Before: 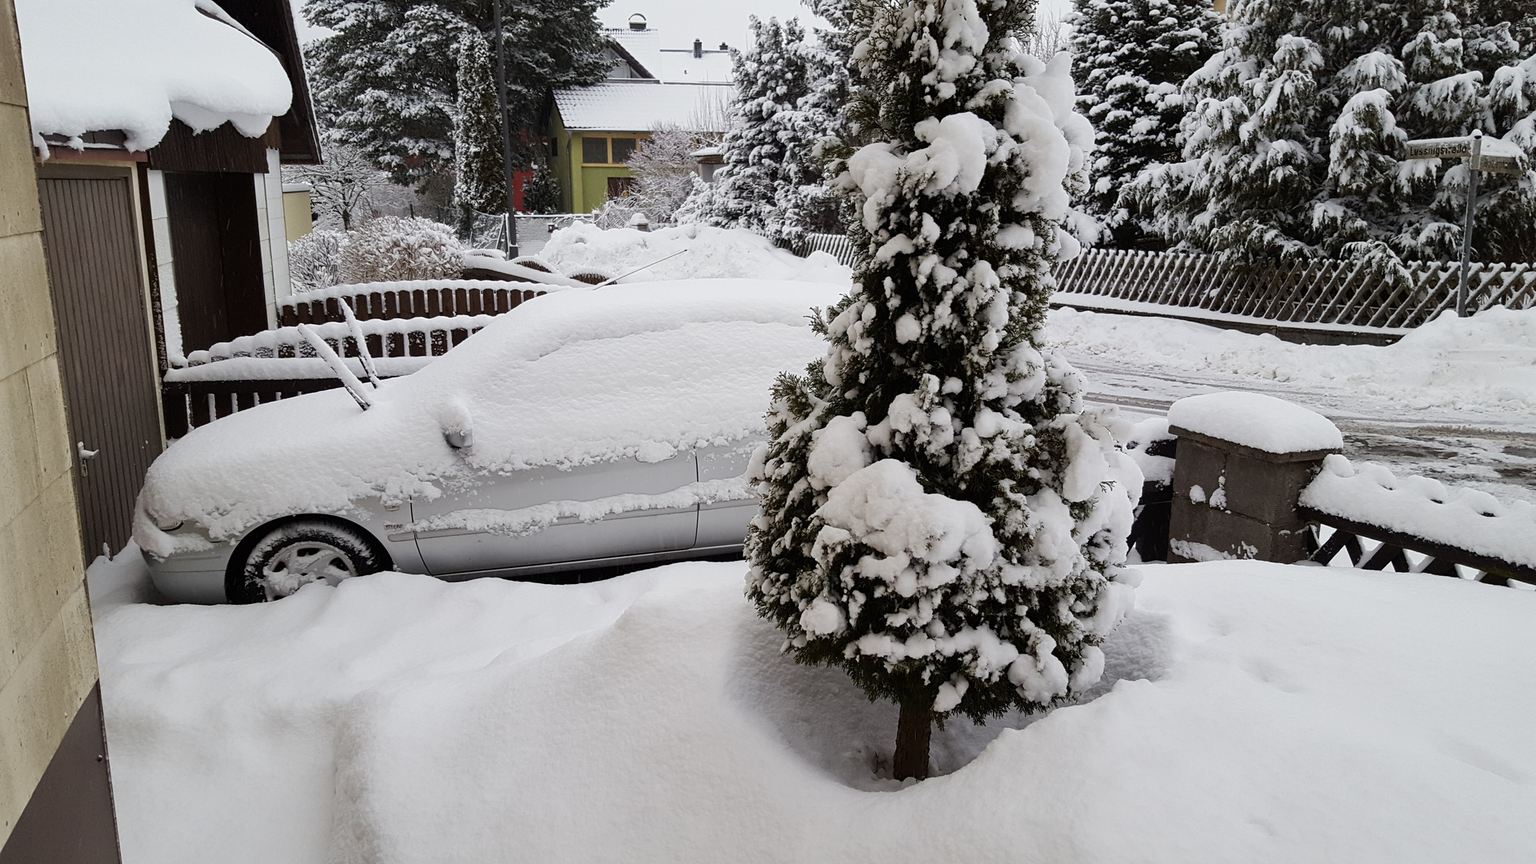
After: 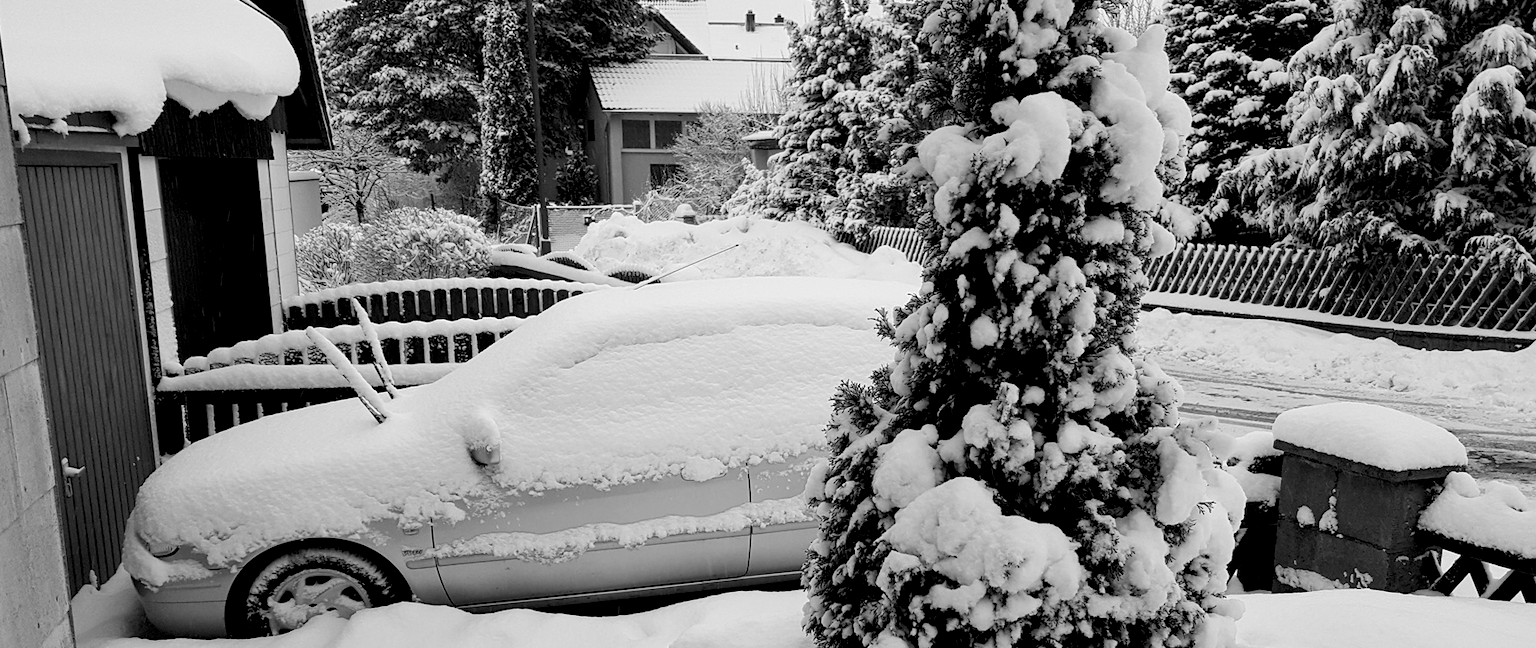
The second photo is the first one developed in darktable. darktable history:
local contrast: highlights 100%, shadows 100%, detail 120%, midtone range 0.2
exposure: black level correction 0.009, exposure 0.014 EV, compensate highlight preservation false
monochrome: on, module defaults
crop: left 1.509%, top 3.452%, right 7.696%, bottom 28.452%
